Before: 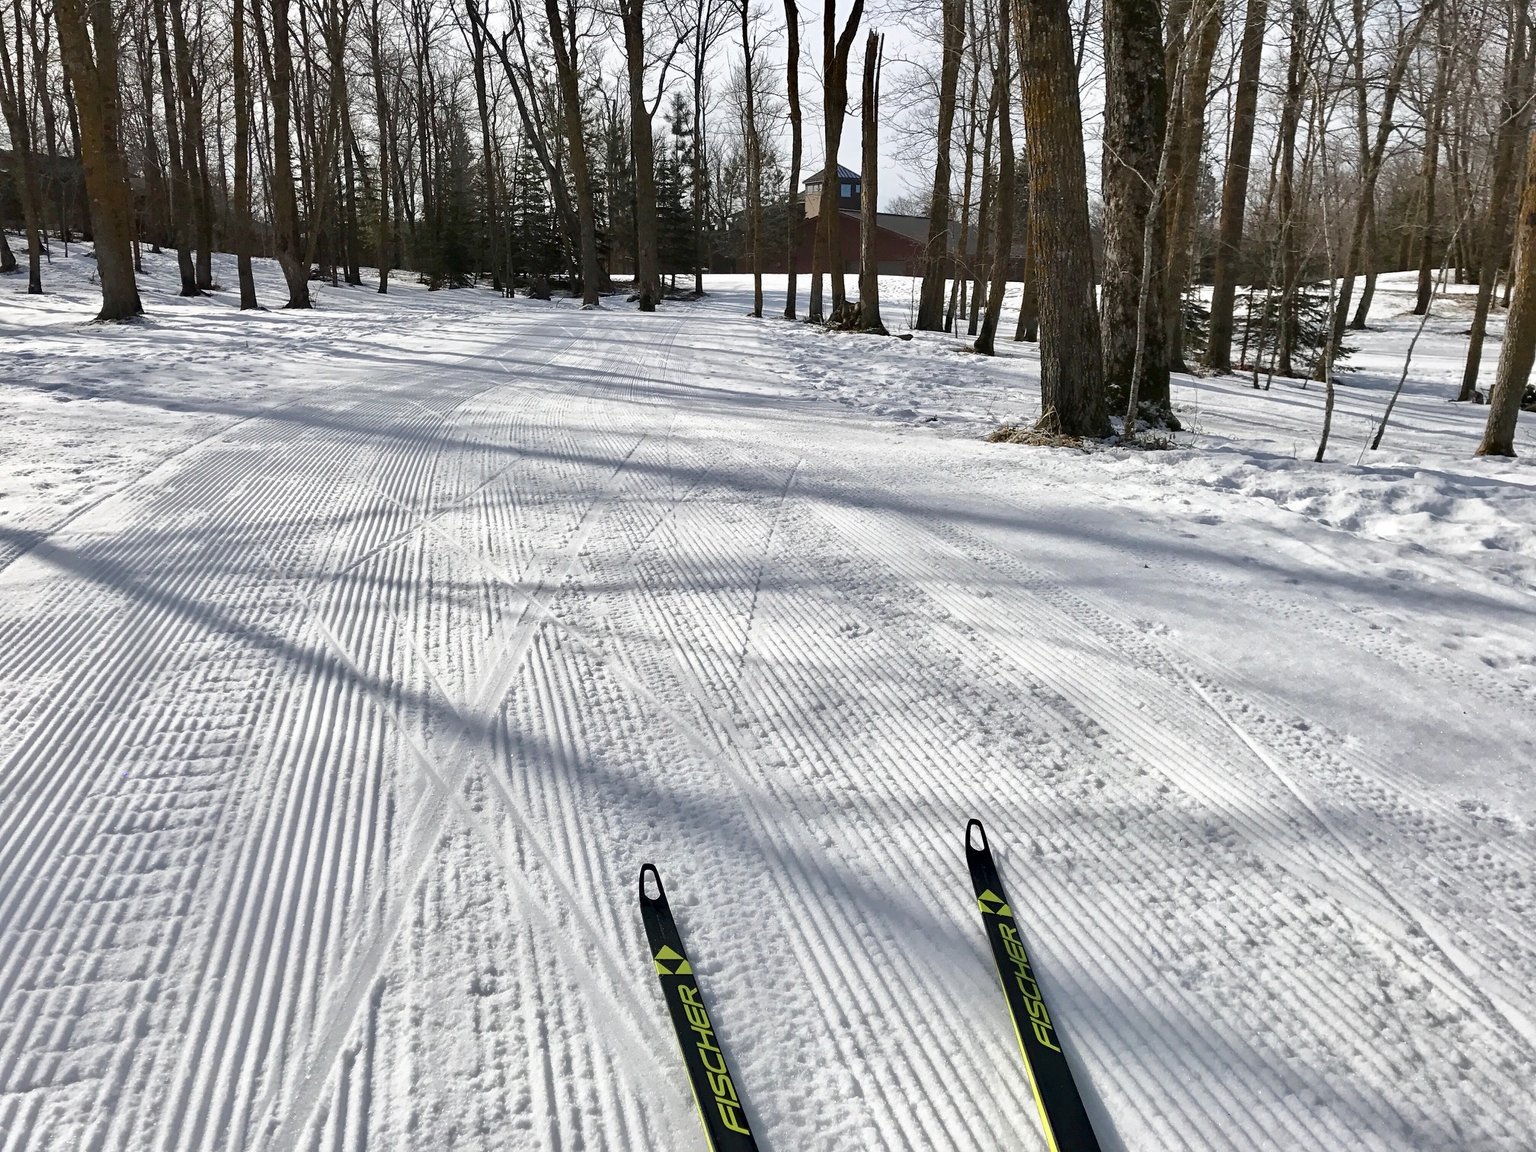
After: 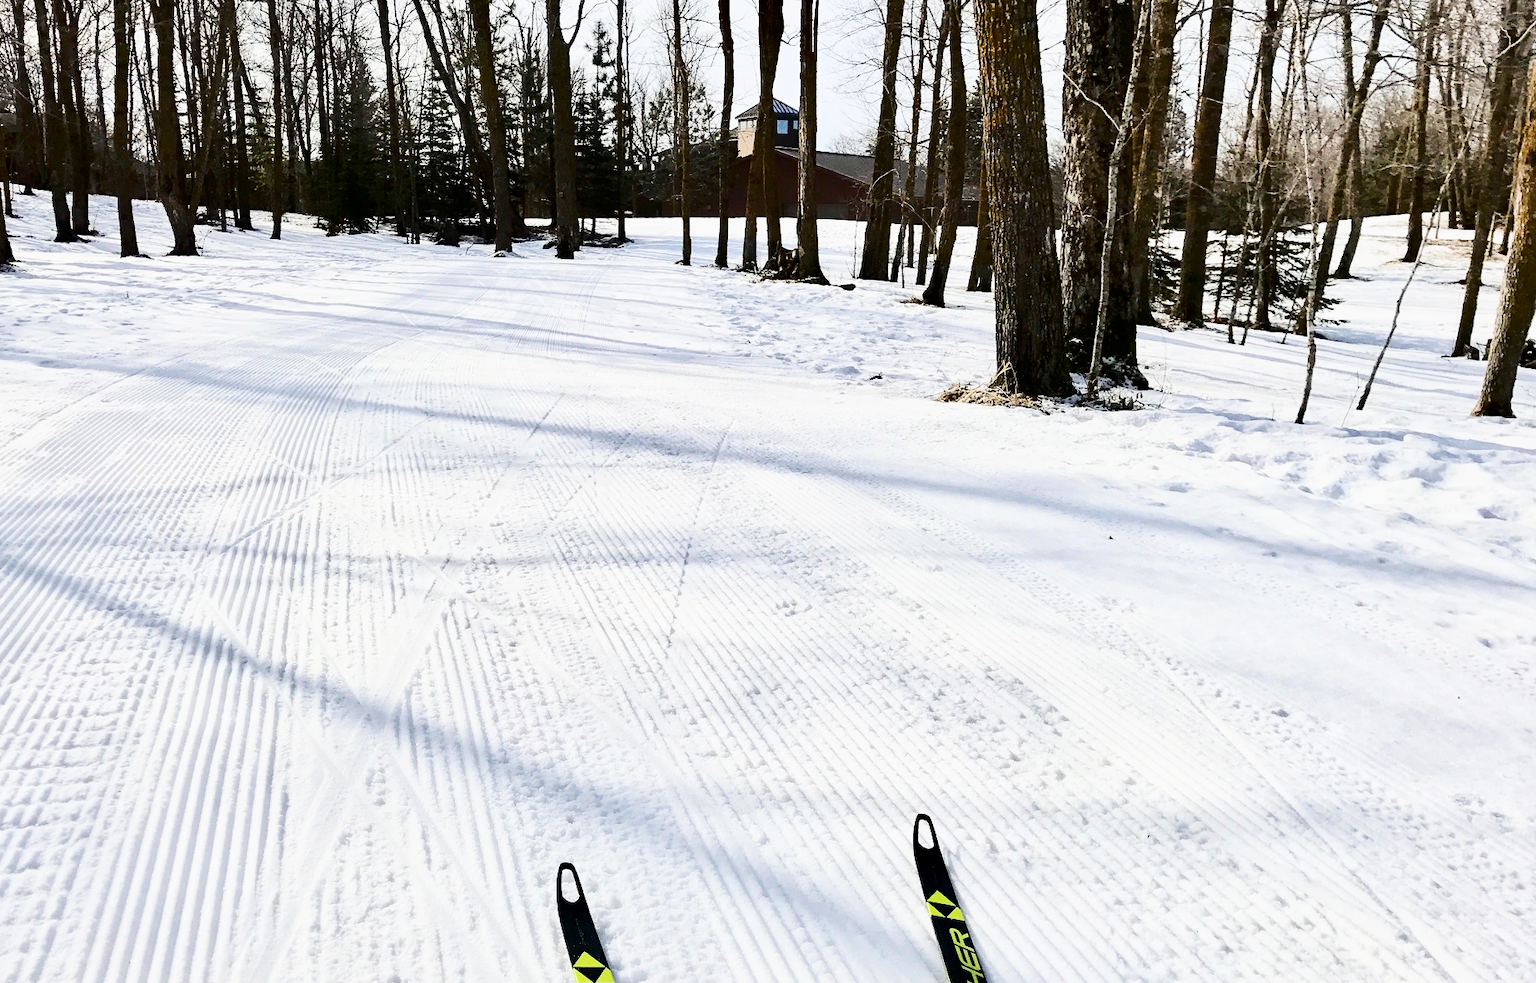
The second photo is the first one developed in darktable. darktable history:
tone equalizer: -8 EV -0.747 EV, -7 EV -0.719 EV, -6 EV -0.562 EV, -5 EV -0.378 EV, -3 EV 0.403 EV, -2 EV 0.6 EV, -1 EV 0.682 EV, +0 EV 0.763 EV, edges refinement/feathering 500, mask exposure compensation -1.57 EV, preserve details guided filter
filmic rgb: black relative exposure -6.94 EV, white relative exposure 5.61 EV, threshold 3.05 EV, hardness 2.85, contrast in shadows safe, enable highlight reconstruction true
contrast brightness saturation: contrast 0.297
crop: left 8.501%, top 6.531%, bottom 15.302%
color balance rgb: perceptual saturation grading › global saturation 29.552%
exposure: black level correction 0, exposure 0.843 EV, compensate highlight preservation false
